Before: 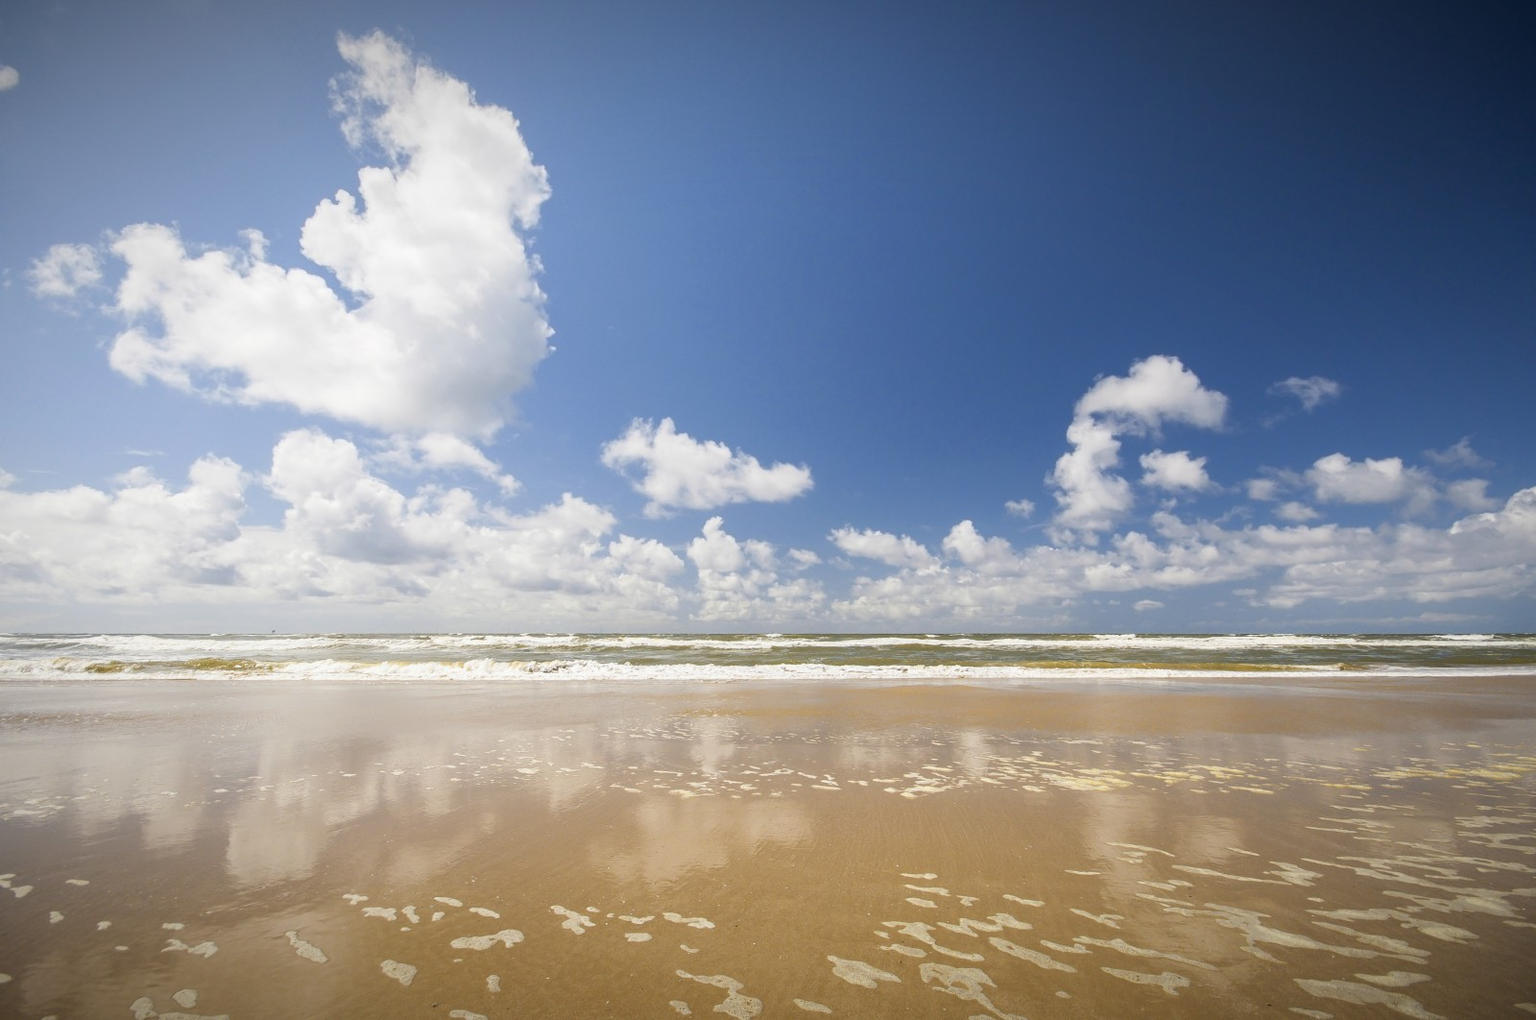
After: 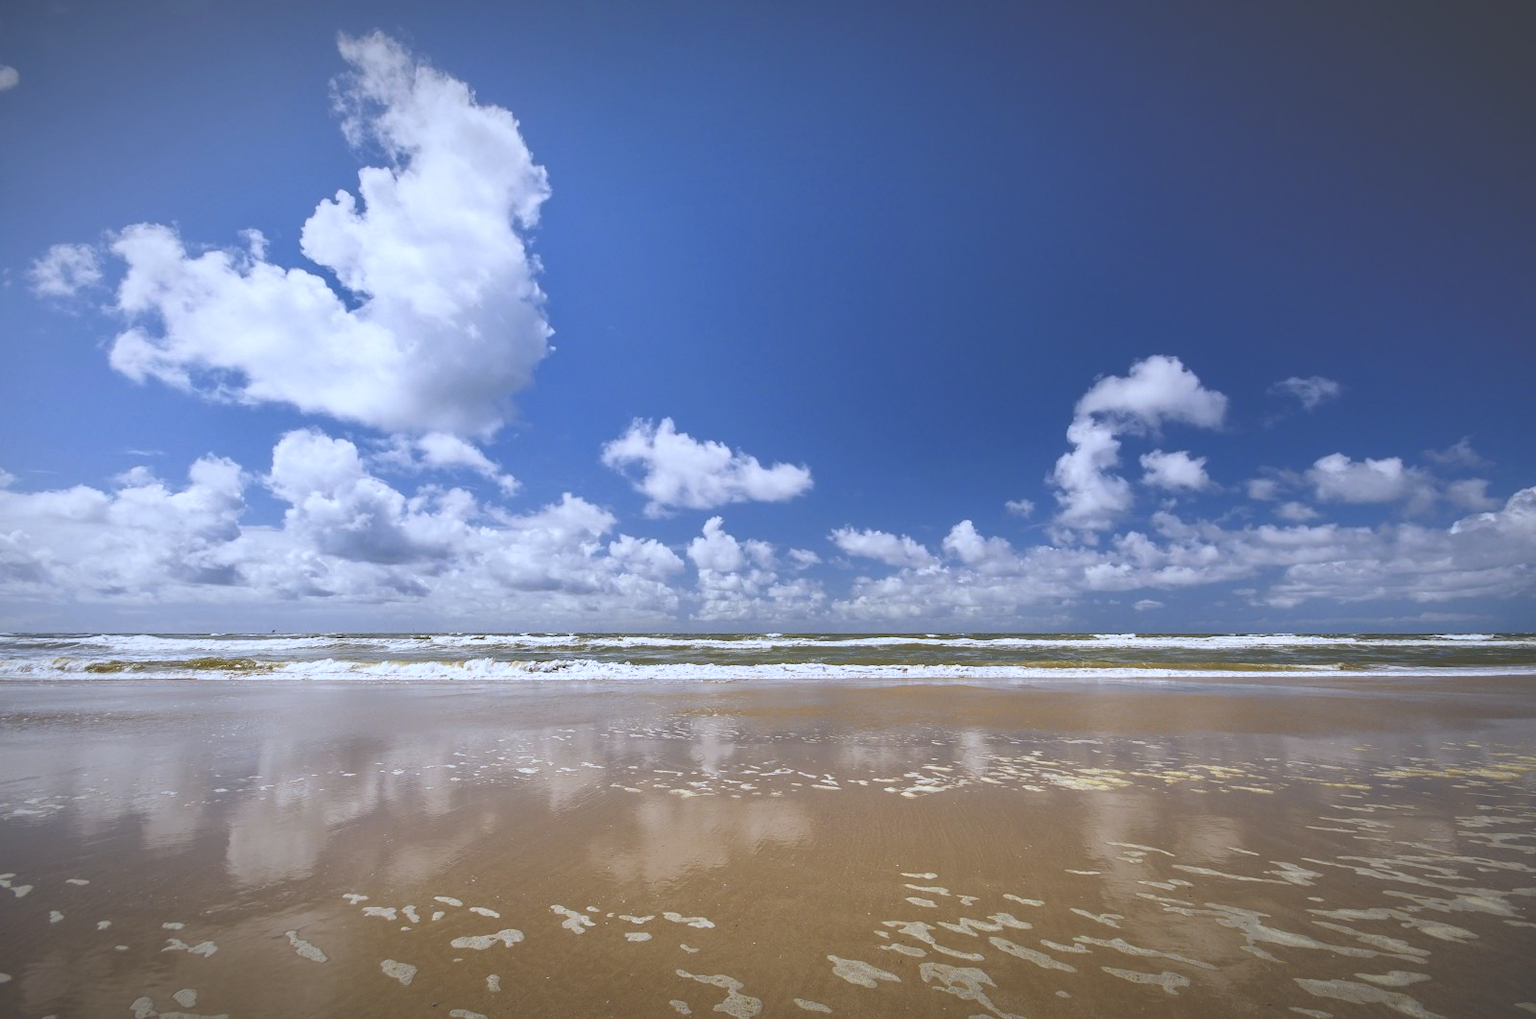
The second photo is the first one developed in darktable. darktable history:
shadows and highlights: soften with gaussian
color calibration: illuminant as shot in camera, x 0.37, y 0.382, temperature 4313.32 K
rgb curve: curves: ch0 [(0, 0.186) (0.314, 0.284) (0.775, 0.708) (1, 1)], compensate middle gray true, preserve colors none
